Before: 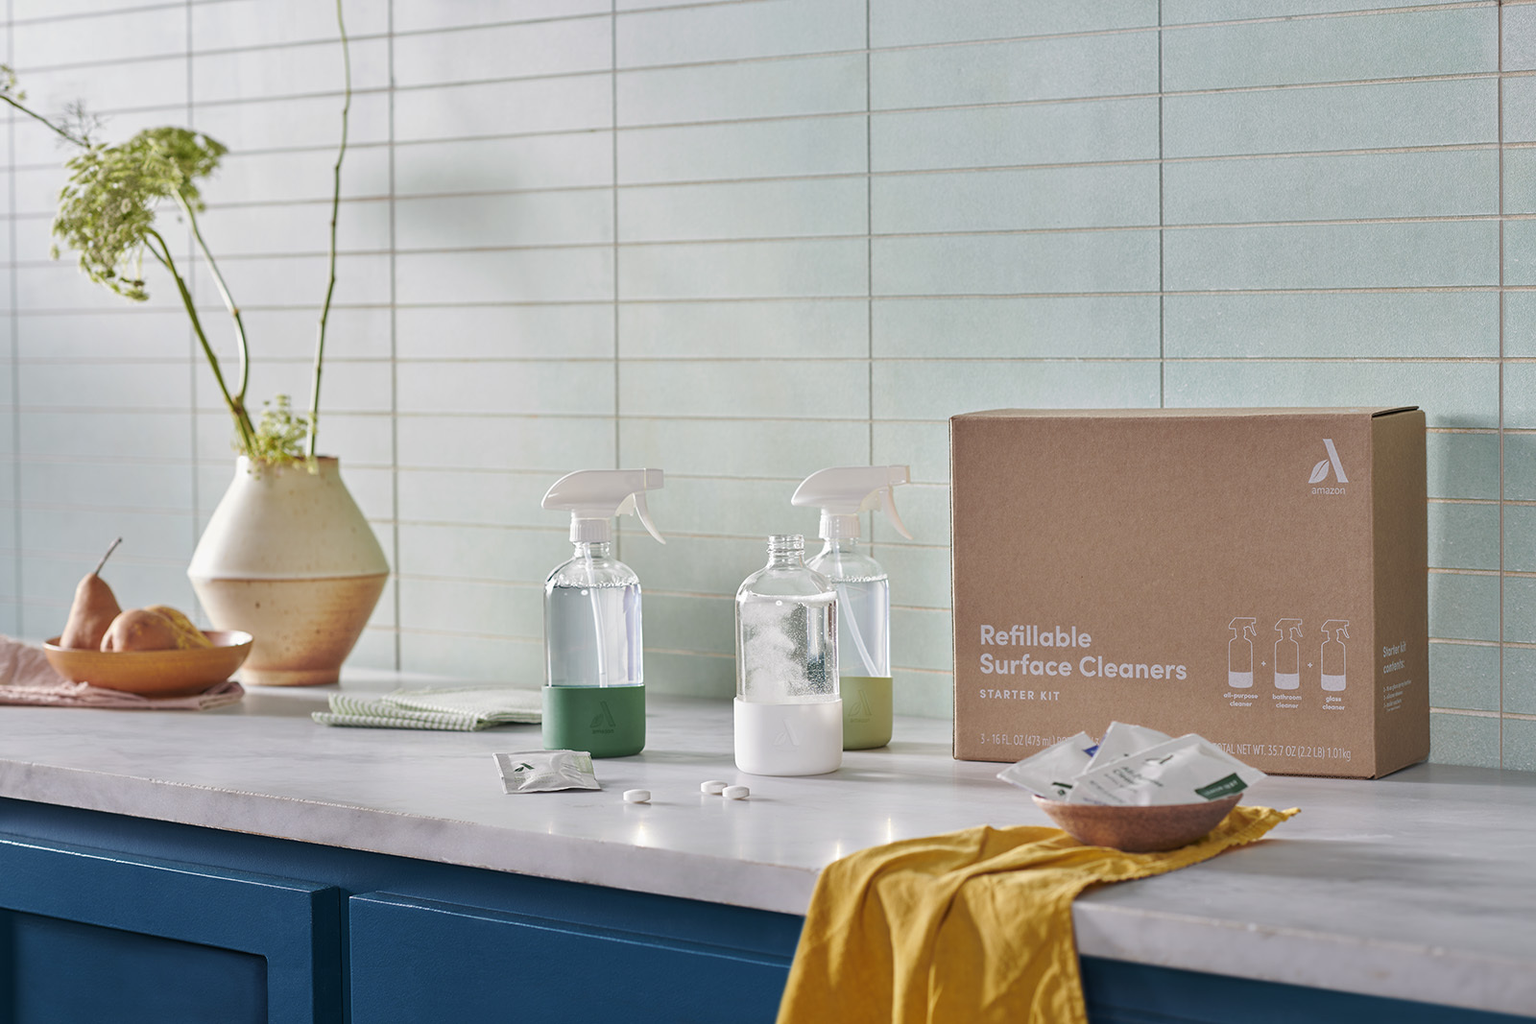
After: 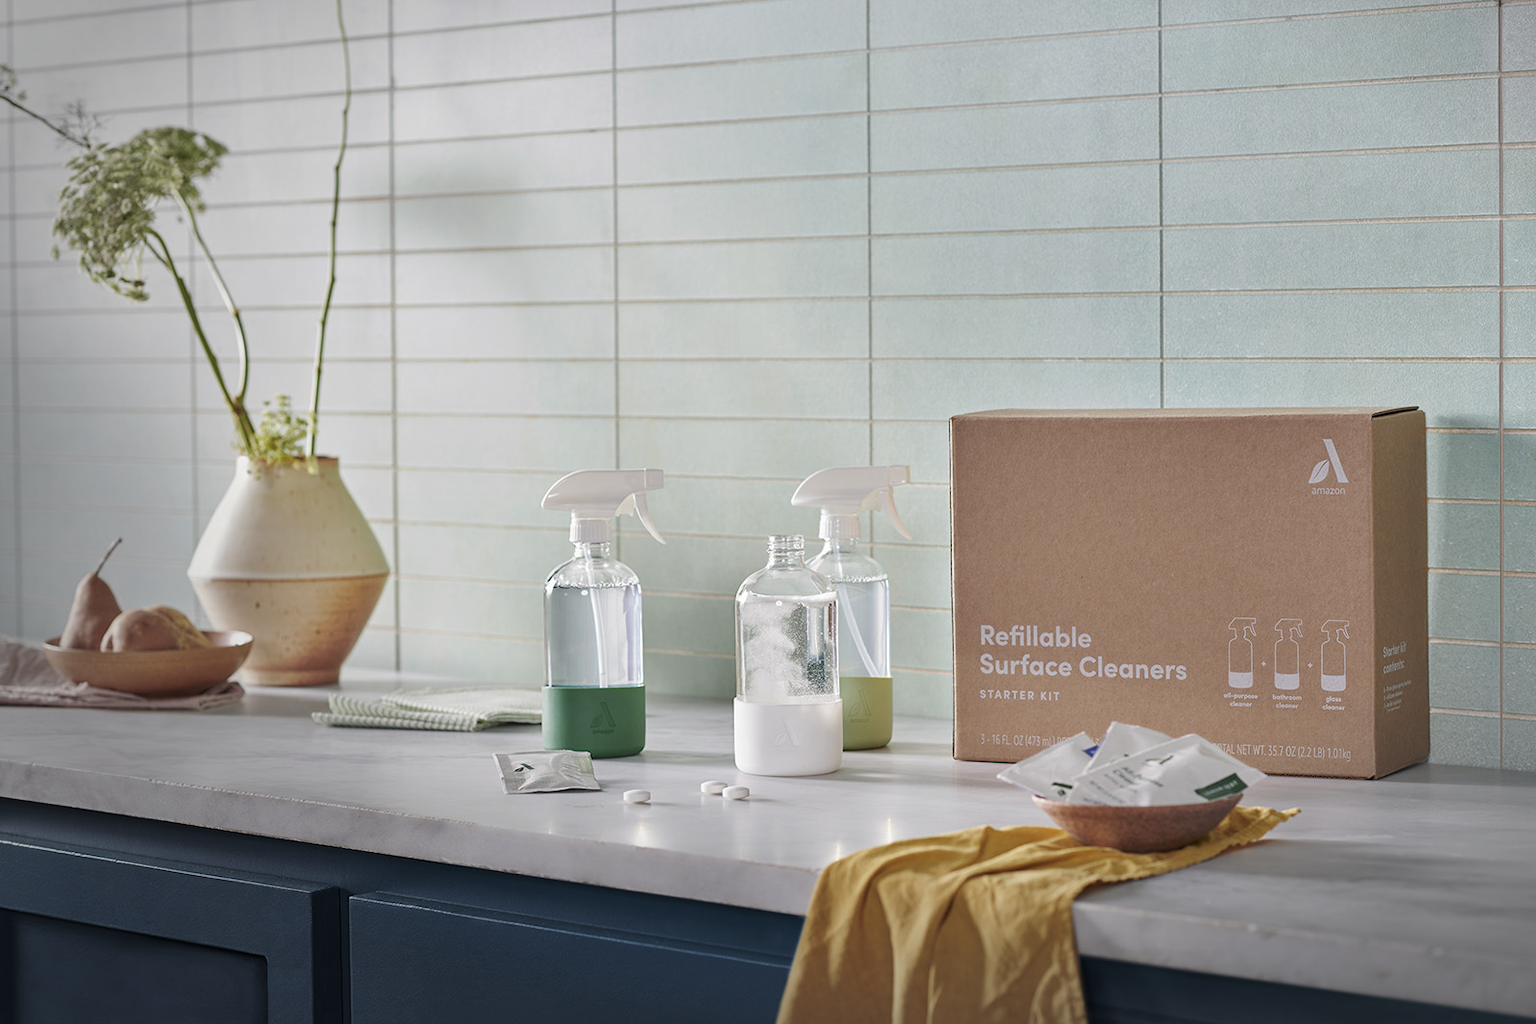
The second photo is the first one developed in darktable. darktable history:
vignetting: center (0.218, -0.237), automatic ratio true
